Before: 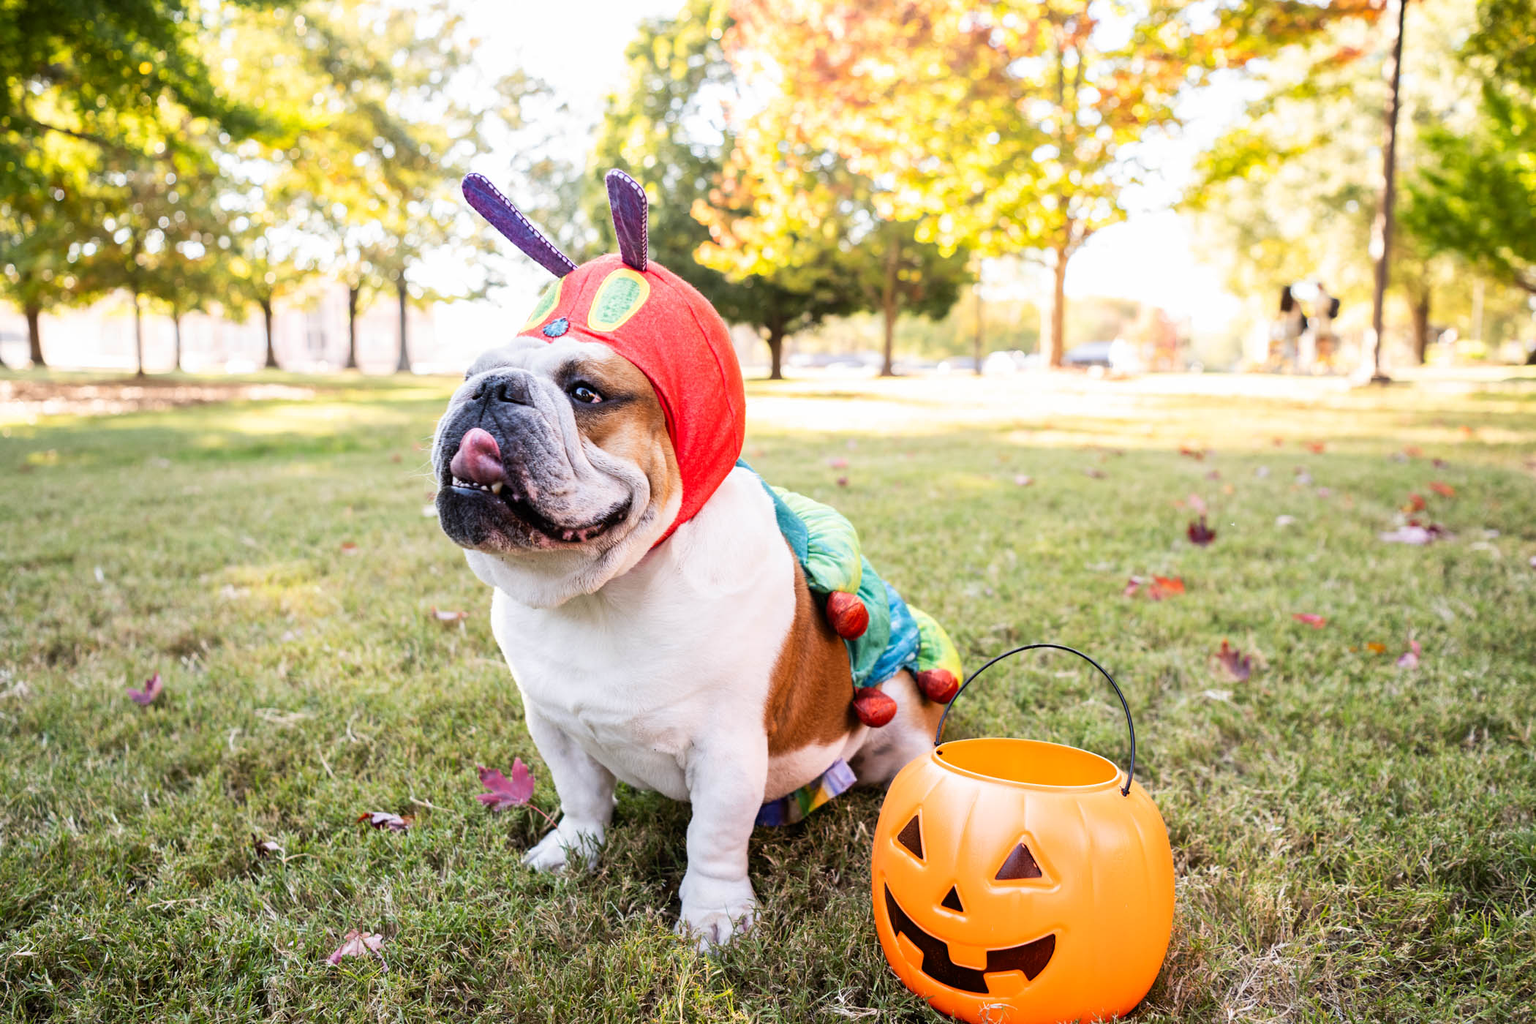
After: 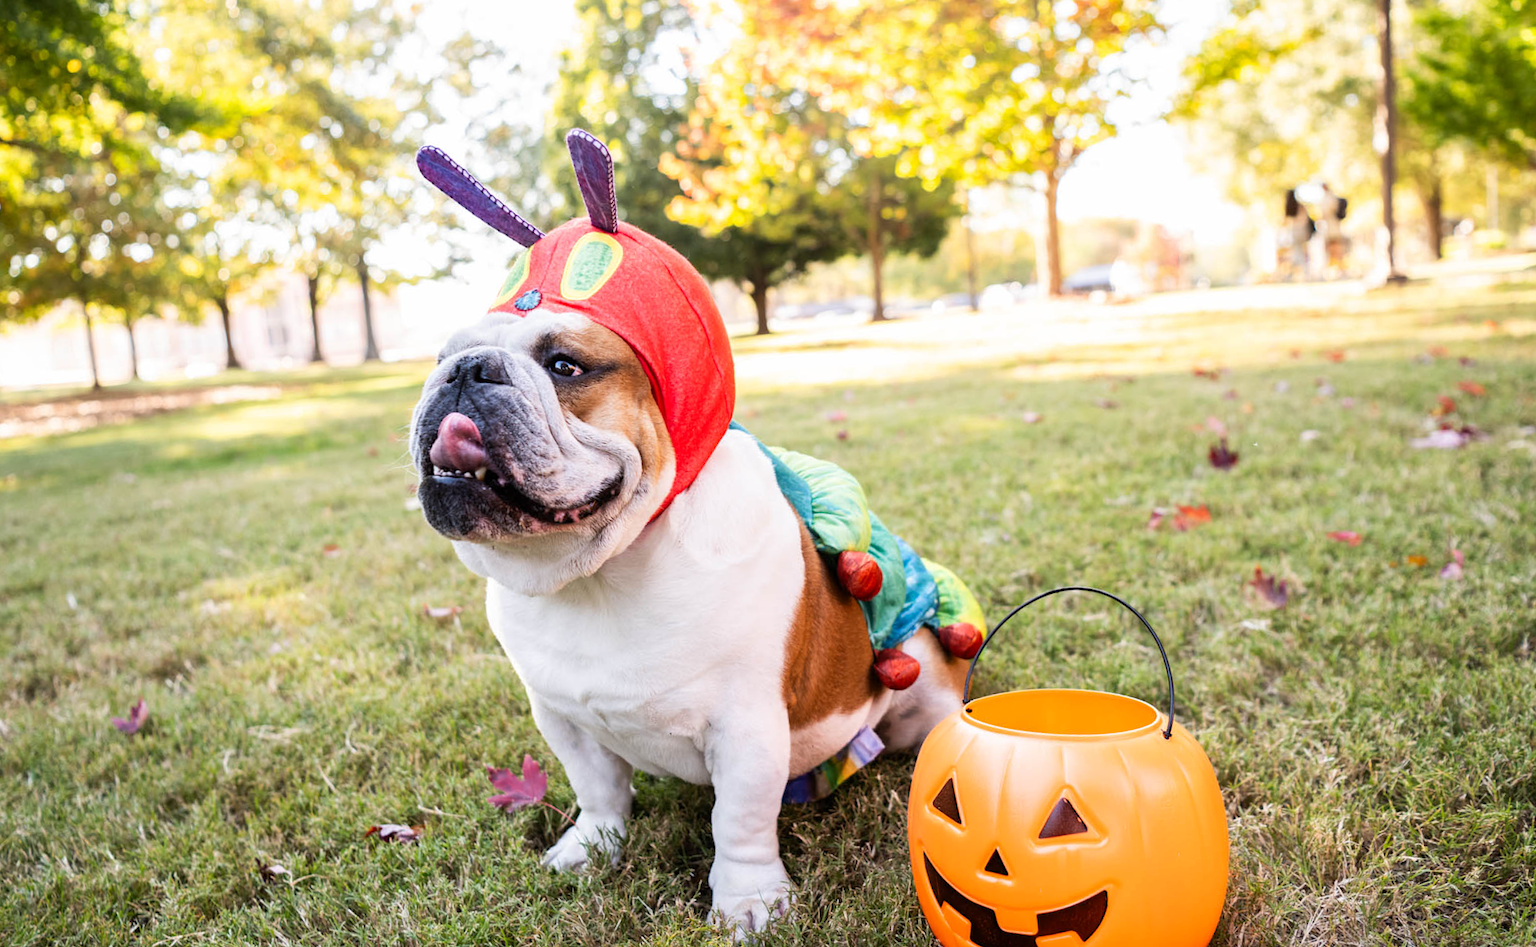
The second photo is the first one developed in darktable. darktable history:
rotate and perspective: rotation -5°, crop left 0.05, crop right 0.952, crop top 0.11, crop bottom 0.89
tone equalizer: on, module defaults
